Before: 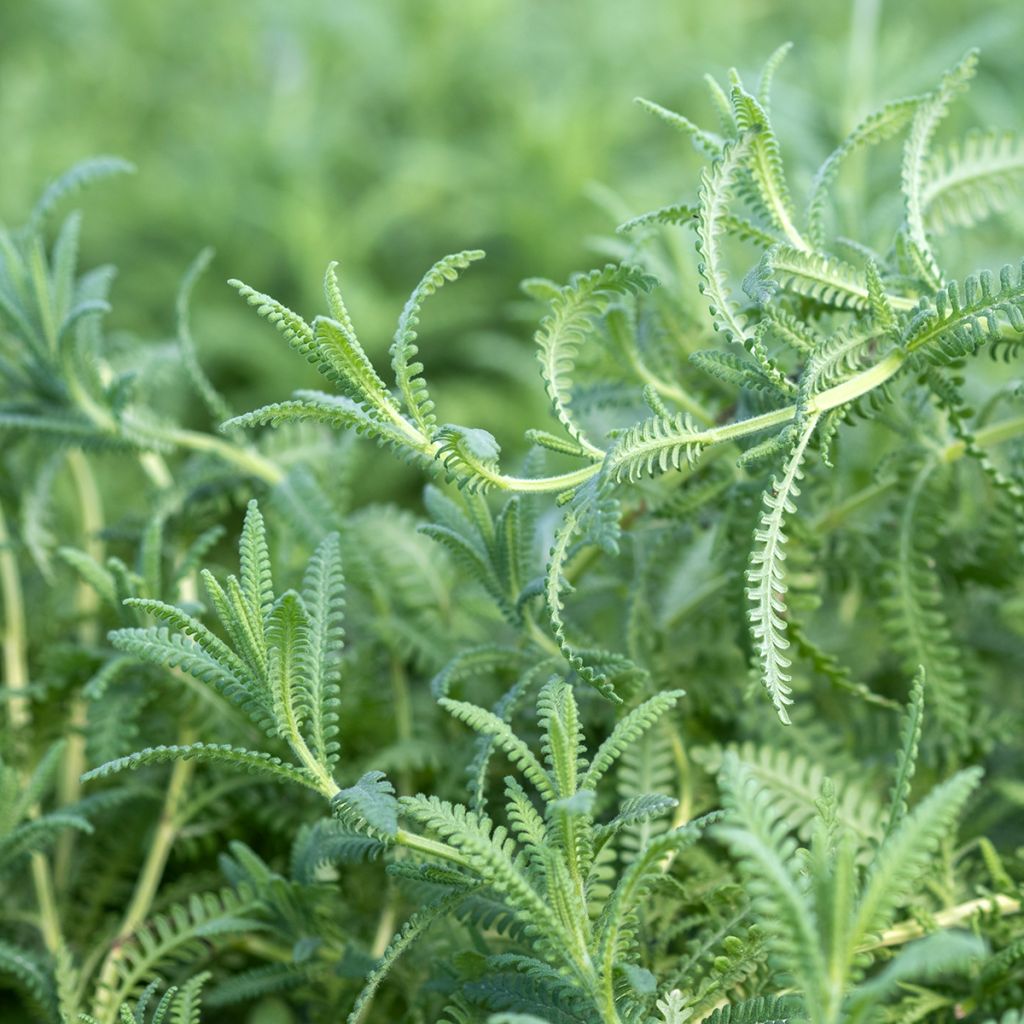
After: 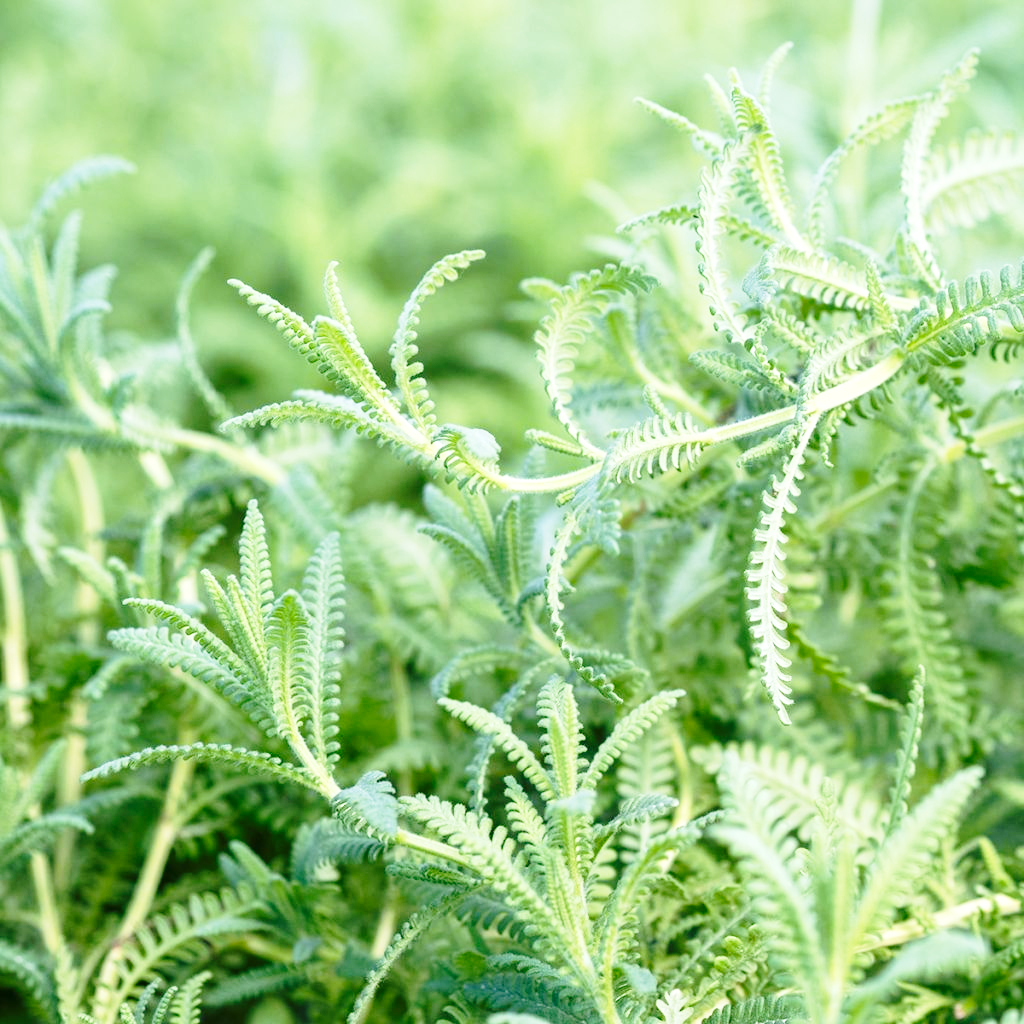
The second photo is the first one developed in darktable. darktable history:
exposure: exposure 0.196 EV, compensate highlight preservation false
base curve: curves: ch0 [(0, 0) (0.028, 0.03) (0.121, 0.232) (0.46, 0.748) (0.859, 0.968) (1, 1)], preserve colors none
